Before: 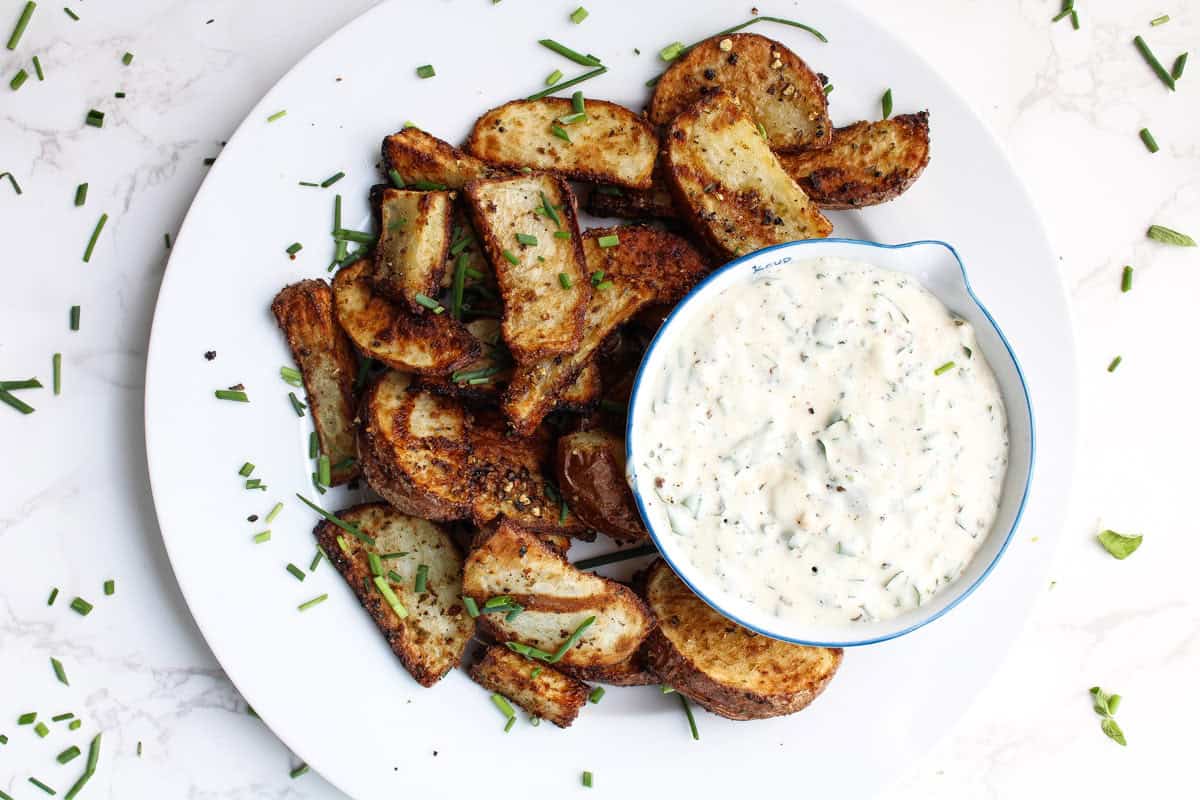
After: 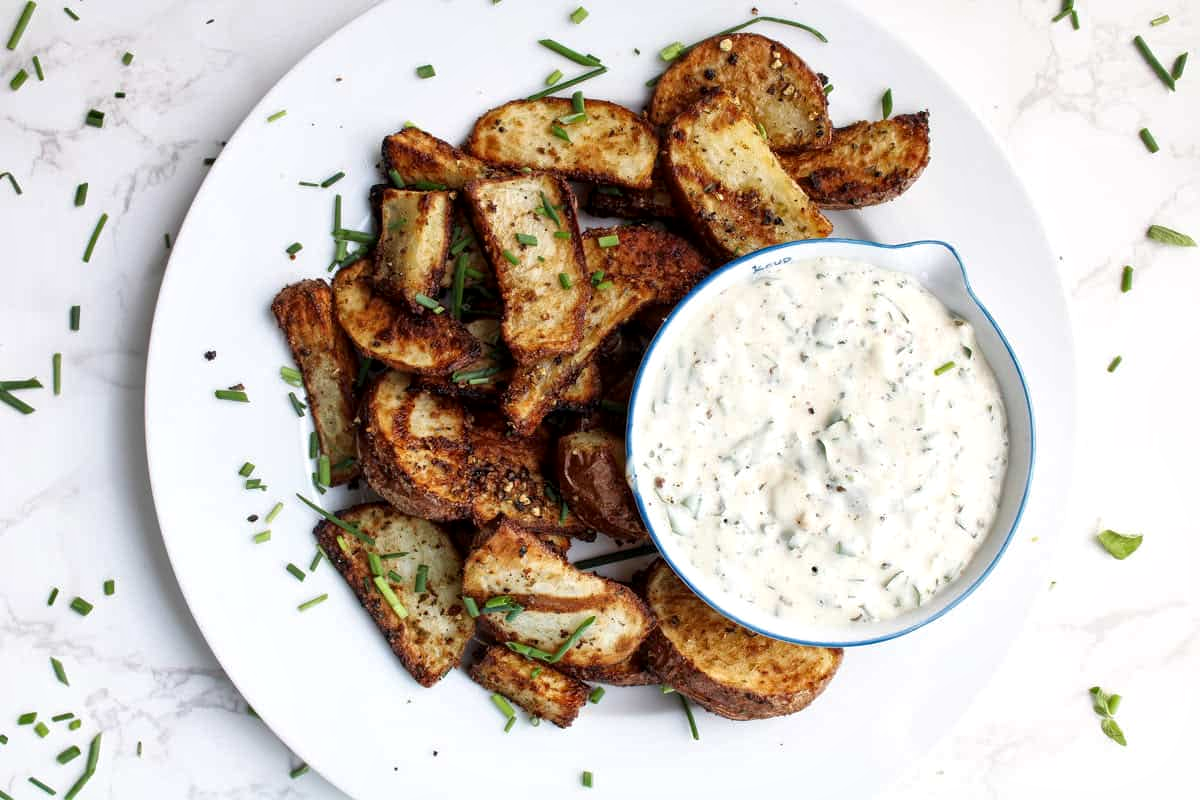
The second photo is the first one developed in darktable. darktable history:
local contrast: mode bilateral grid, contrast 20, coarseness 49, detail 140%, midtone range 0.2
